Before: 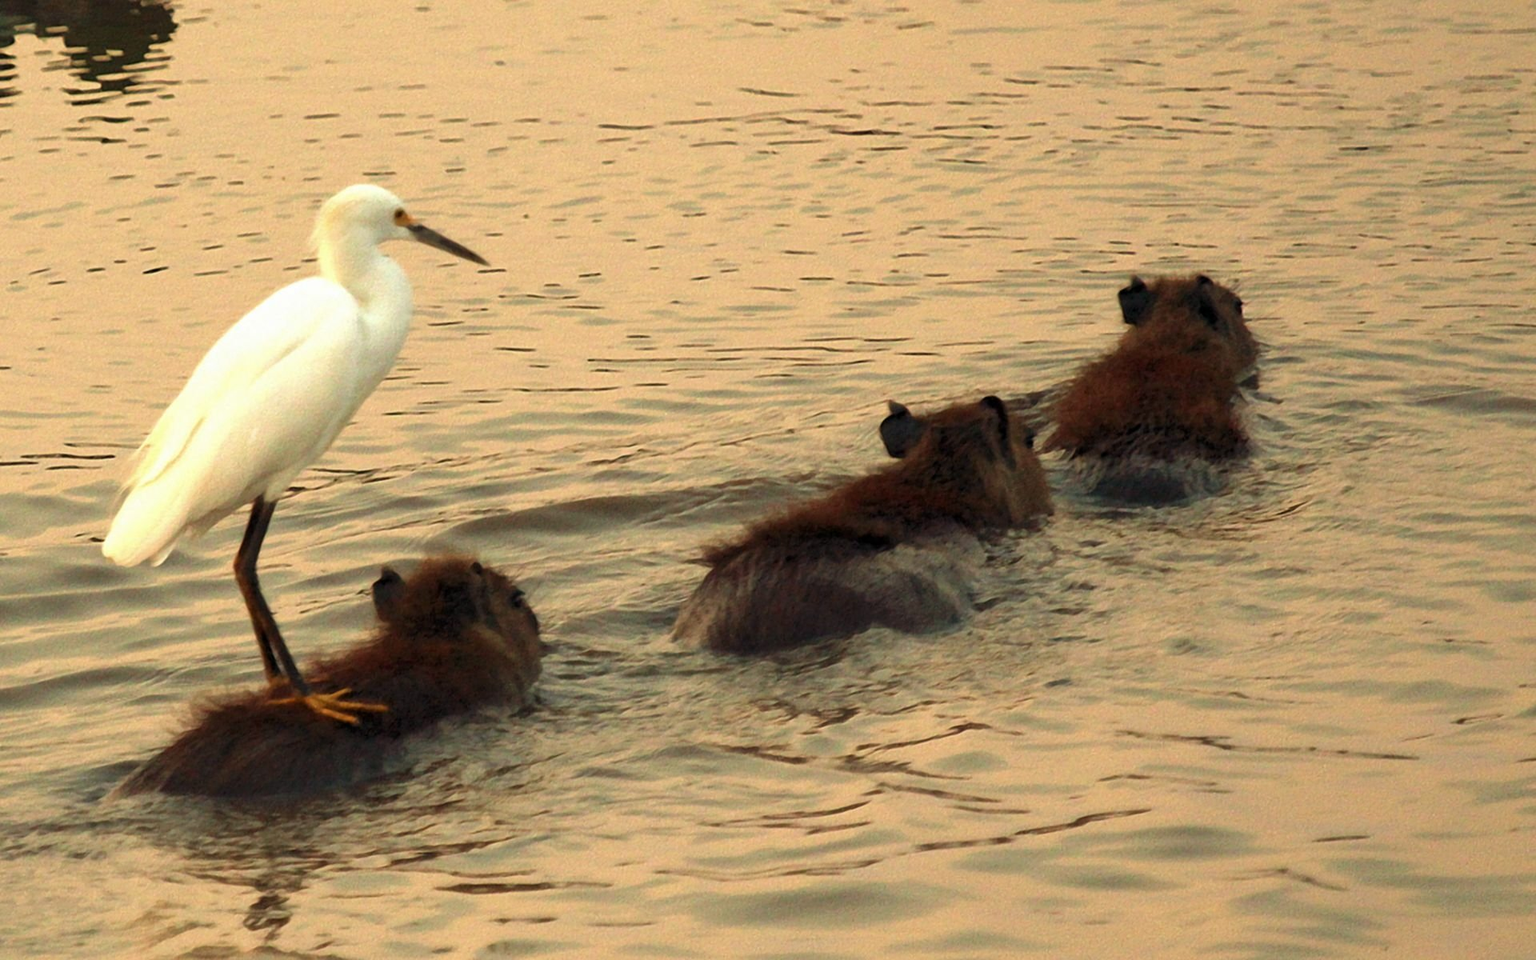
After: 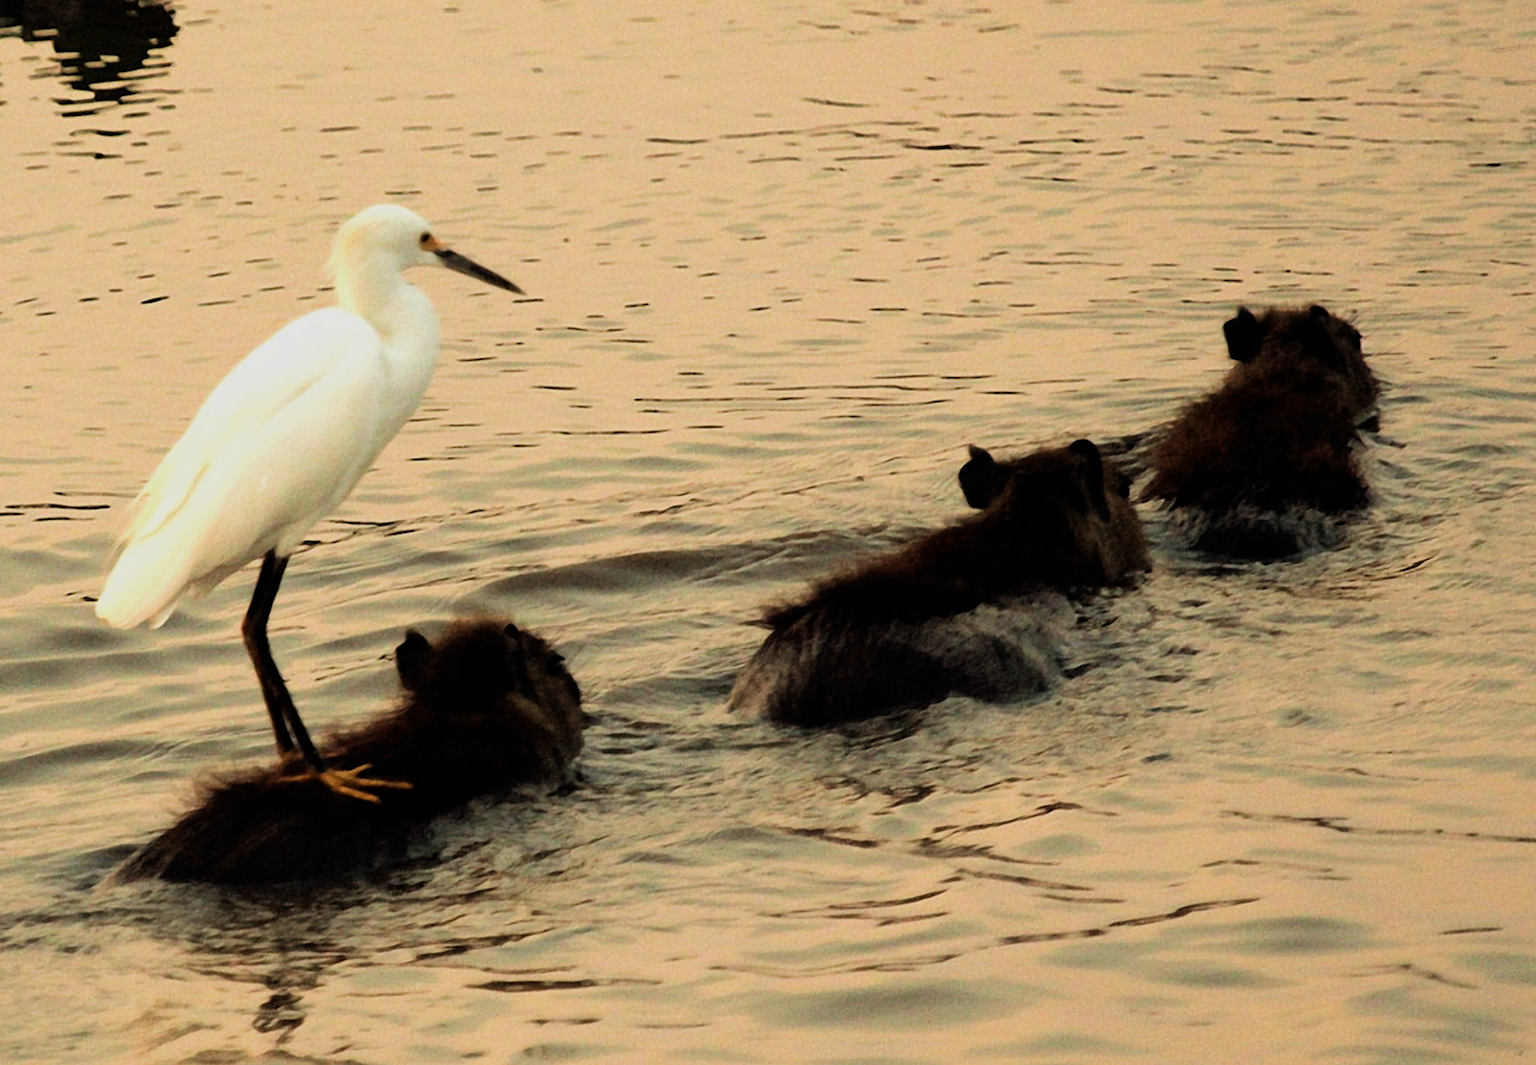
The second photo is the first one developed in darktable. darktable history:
filmic rgb: black relative exposure -5 EV, hardness 2.88, contrast 1.3, highlights saturation mix -30%
crop and rotate: left 1.088%, right 8.807%
